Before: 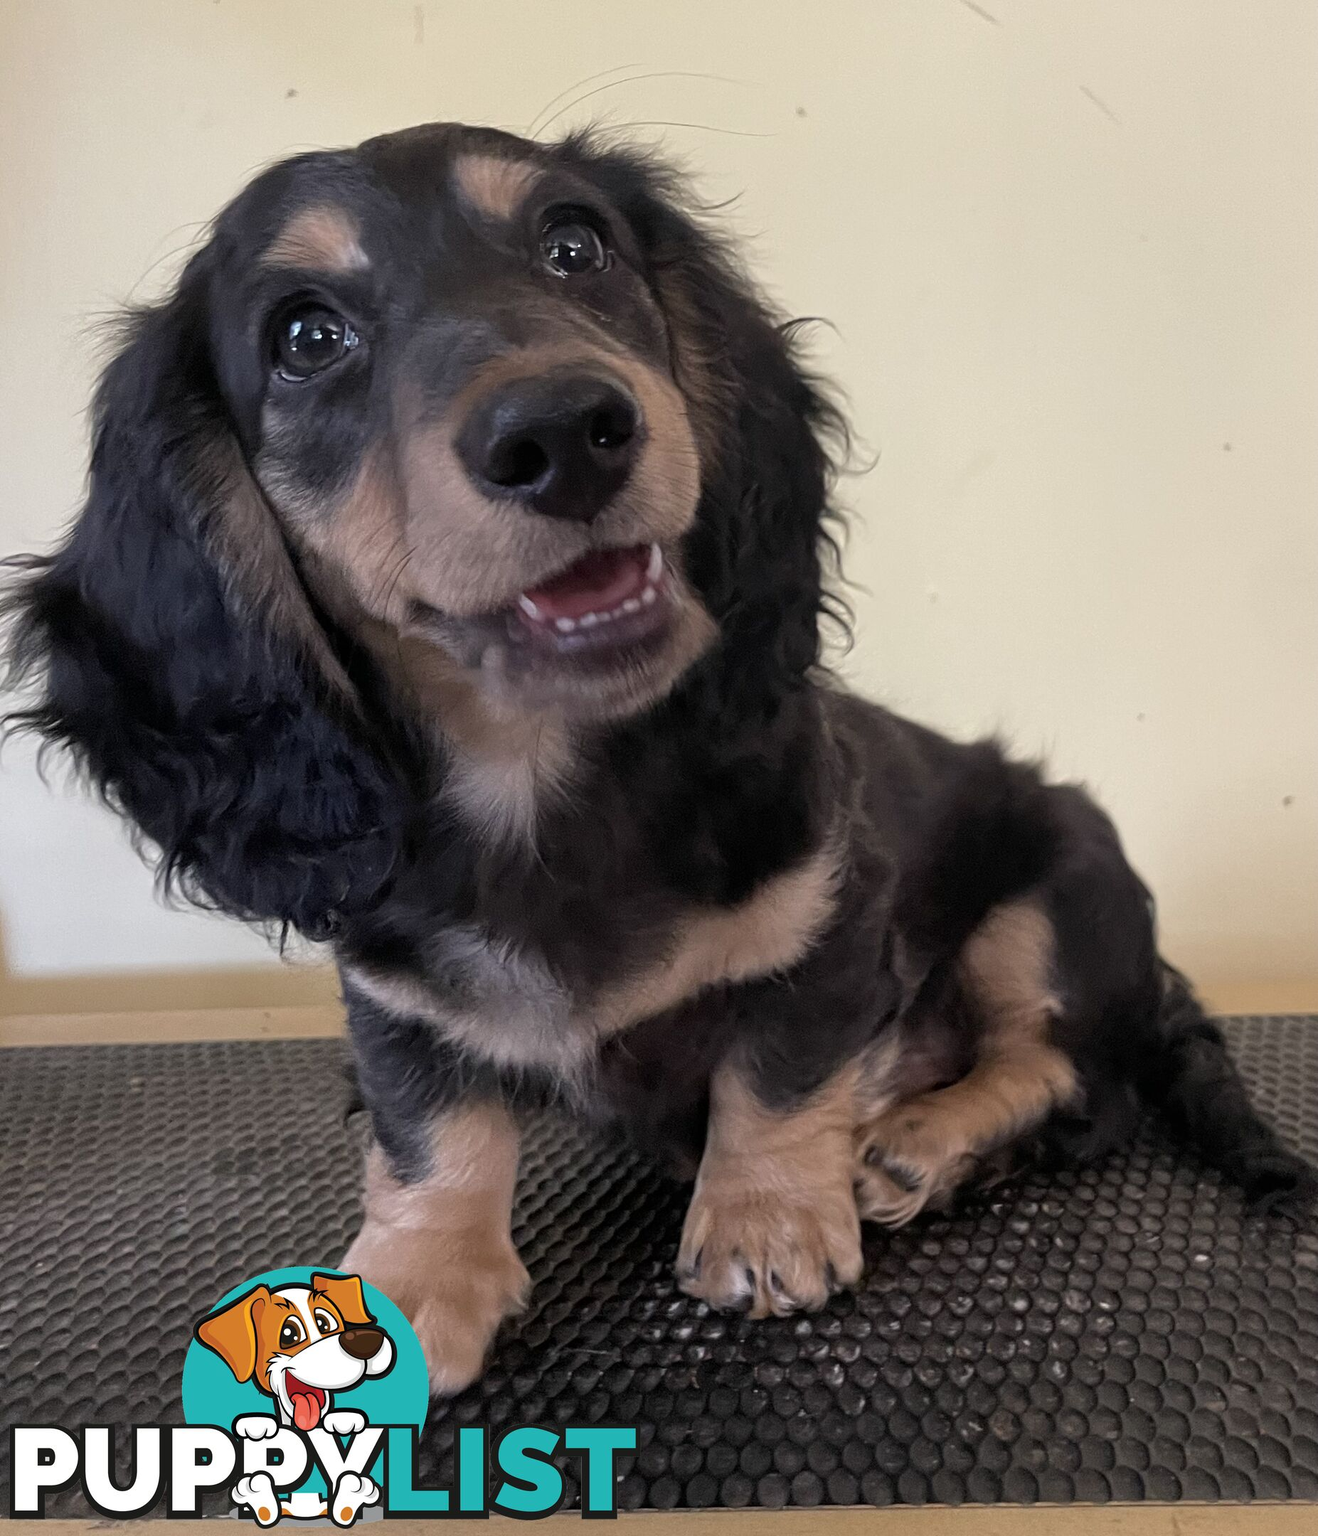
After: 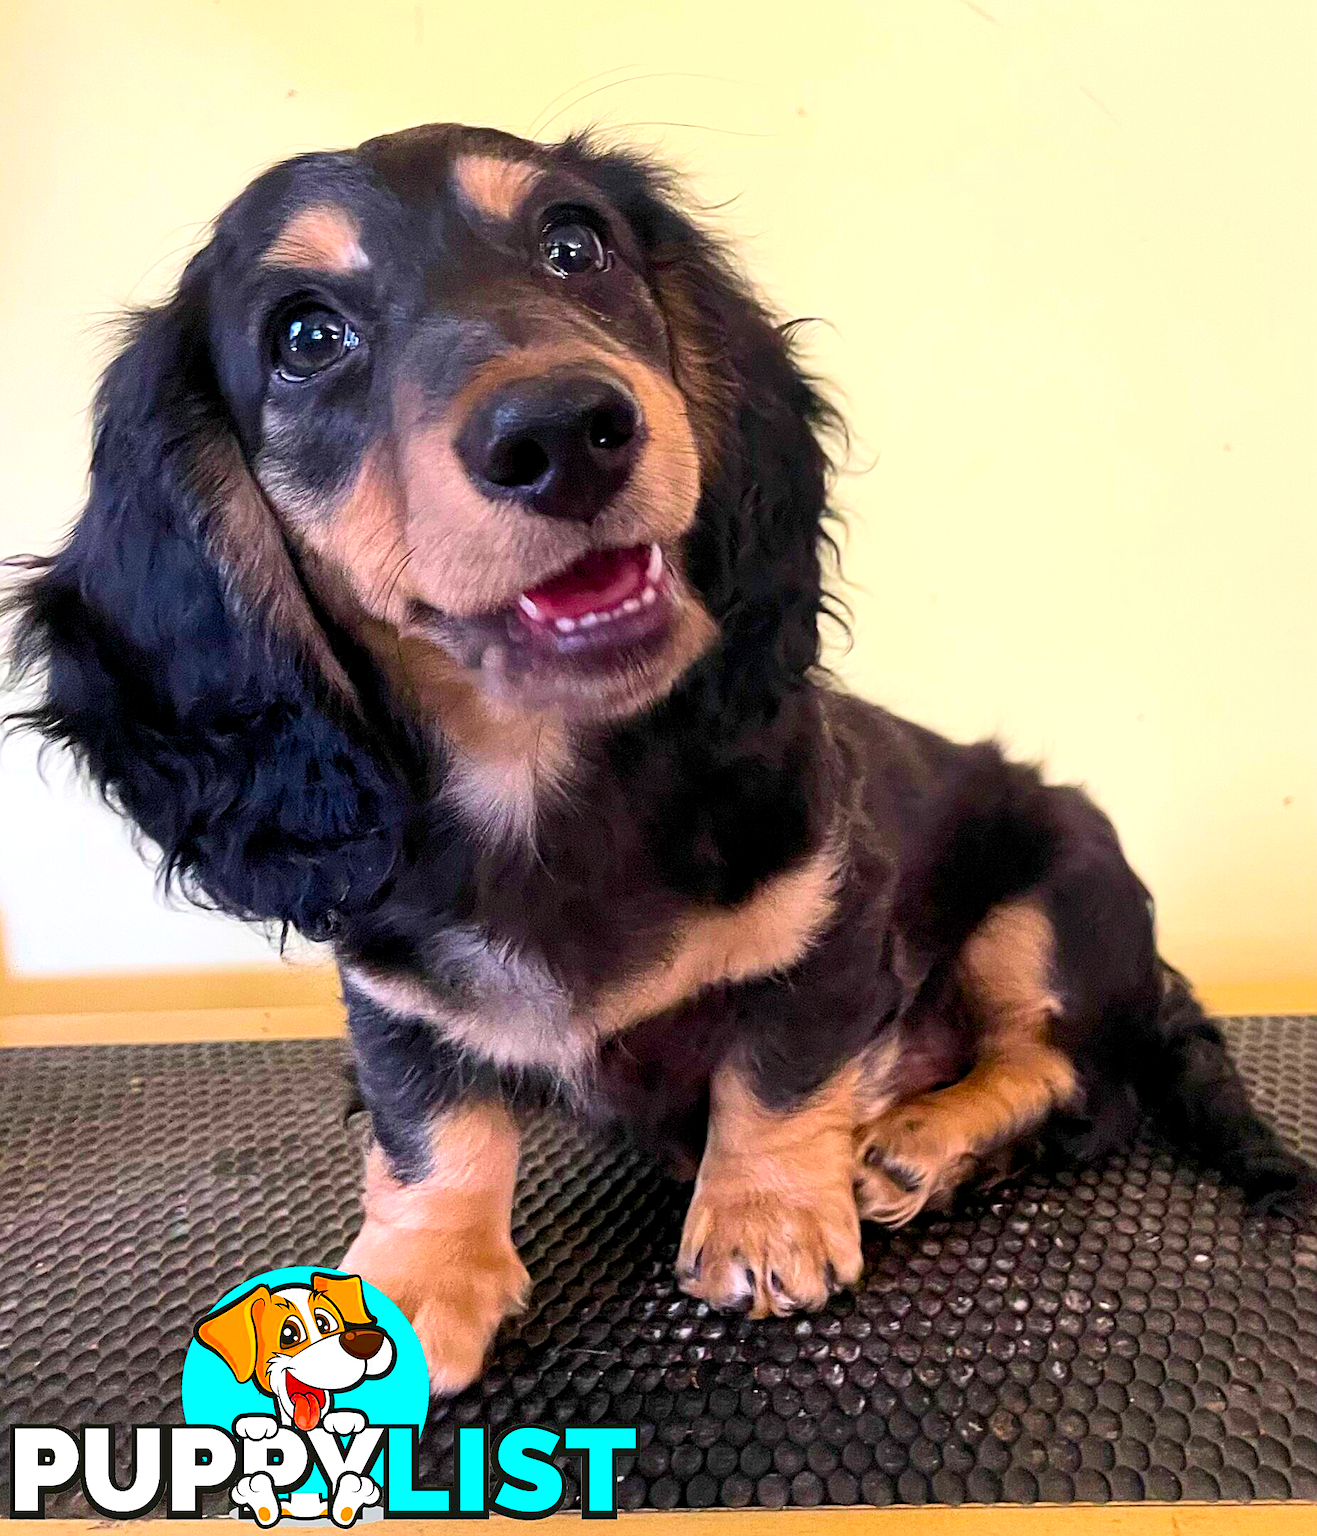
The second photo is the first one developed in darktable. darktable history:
color balance rgb: global offset › luminance -0.484%, linear chroma grading › global chroma 9.939%, perceptual saturation grading › global saturation 30.768%
contrast brightness saturation: contrast 0.231, brightness 0.099, saturation 0.291
sharpen: on, module defaults
velvia: strength 14.71%
tone equalizer: smoothing diameter 24.91%, edges refinement/feathering 10.75, preserve details guided filter
exposure: exposure 0.61 EV, compensate highlight preservation false
